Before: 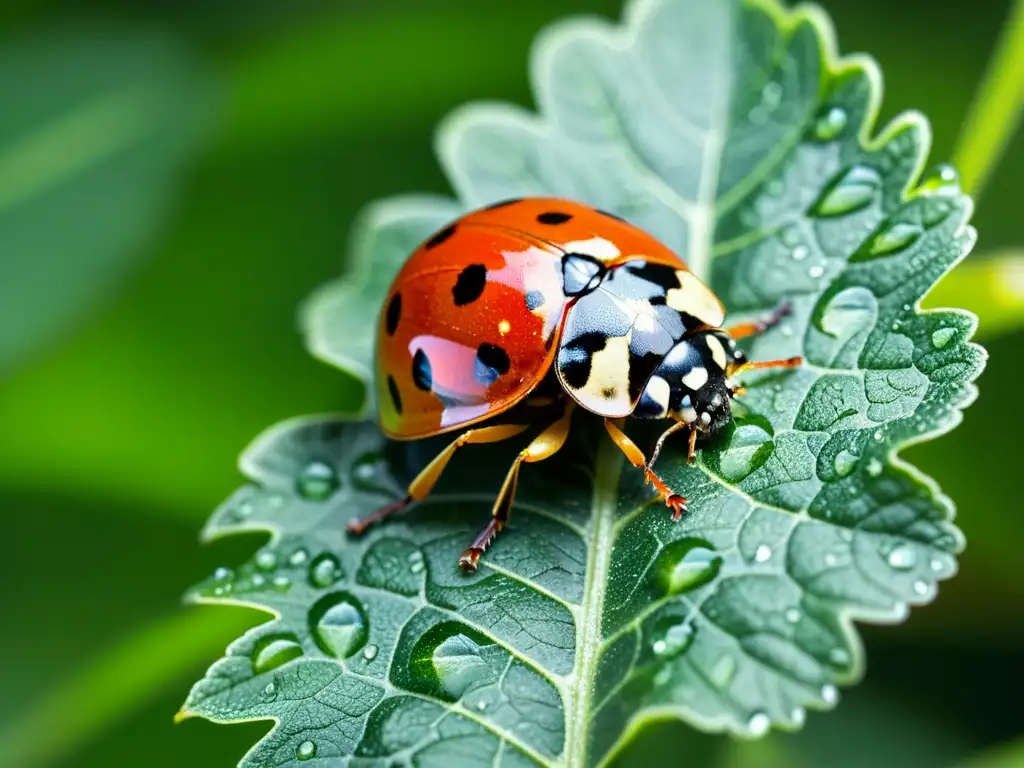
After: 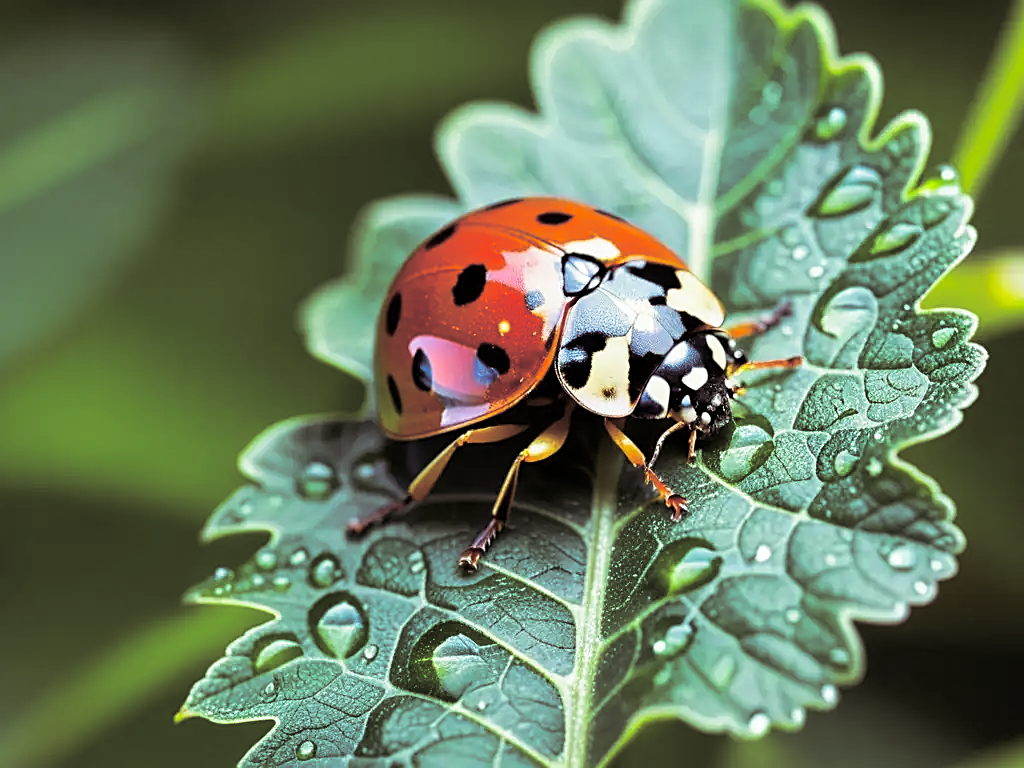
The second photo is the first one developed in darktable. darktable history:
sharpen: on, module defaults
color balance rgb: linear chroma grading › shadows 19.44%, linear chroma grading › highlights 3.42%, linear chroma grading › mid-tones 10.16%
split-toning: shadows › saturation 0.24, highlights › hue 54°, highlights › saturation 0.24
